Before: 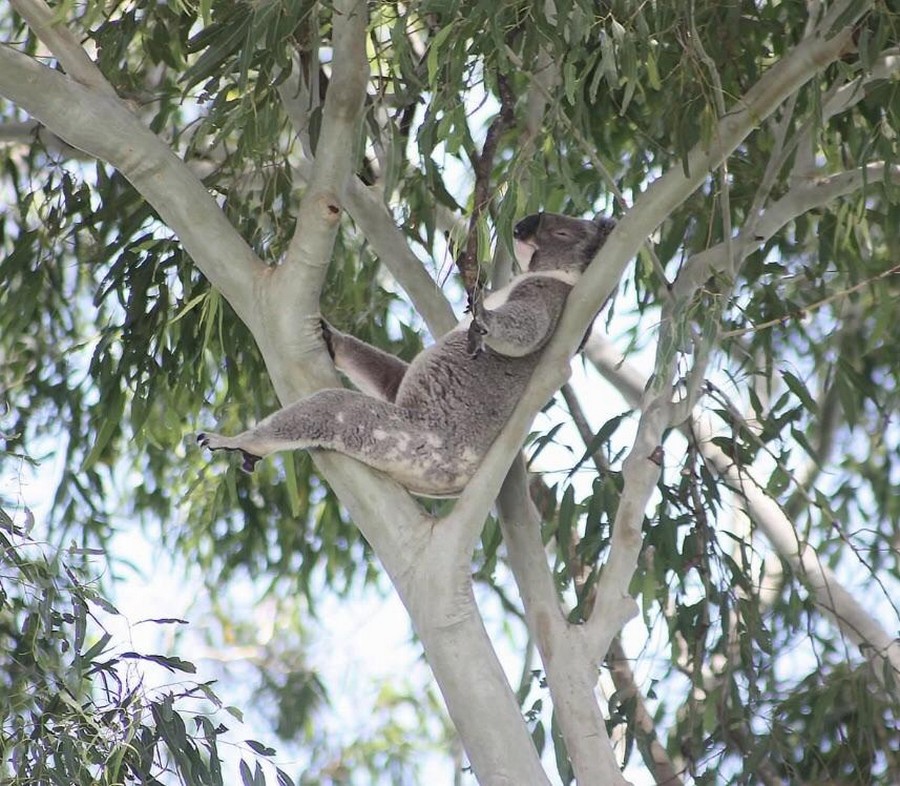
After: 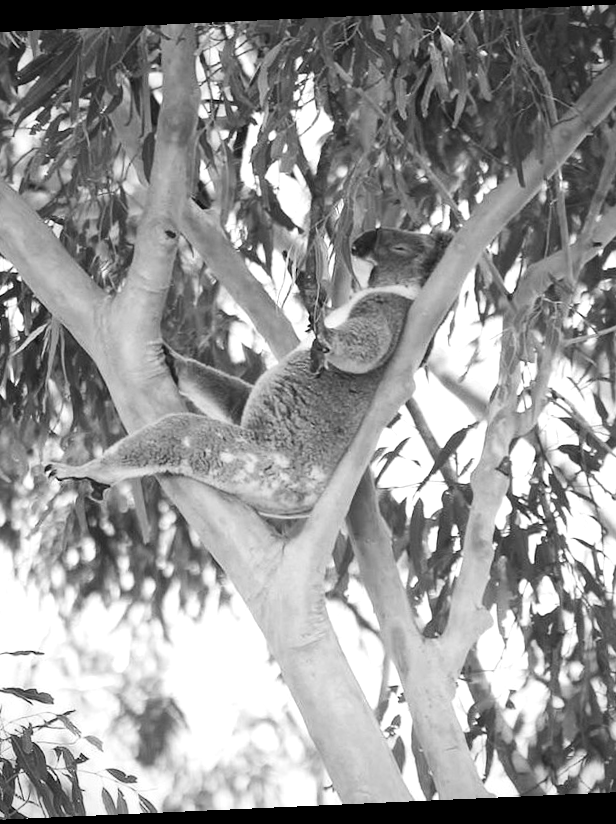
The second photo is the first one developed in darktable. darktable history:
rotate and perspective: rotation -2.56°, automatic cropping off
crop and rotate: left 18.442%, right 15.508%
vignetting: fall-off radius 60.65%
contrast brightness saturation: contrast 0.16, saturation 0.32
color calibration: output gray [0.267, 0.423, 0.261, 0], illuminant same as pipeline (D50), adaptation none (bypass)
exposure: black level correction 0.001, exposure 0.5 EV, compensate exposure bias true, compensate highlight preservation false
